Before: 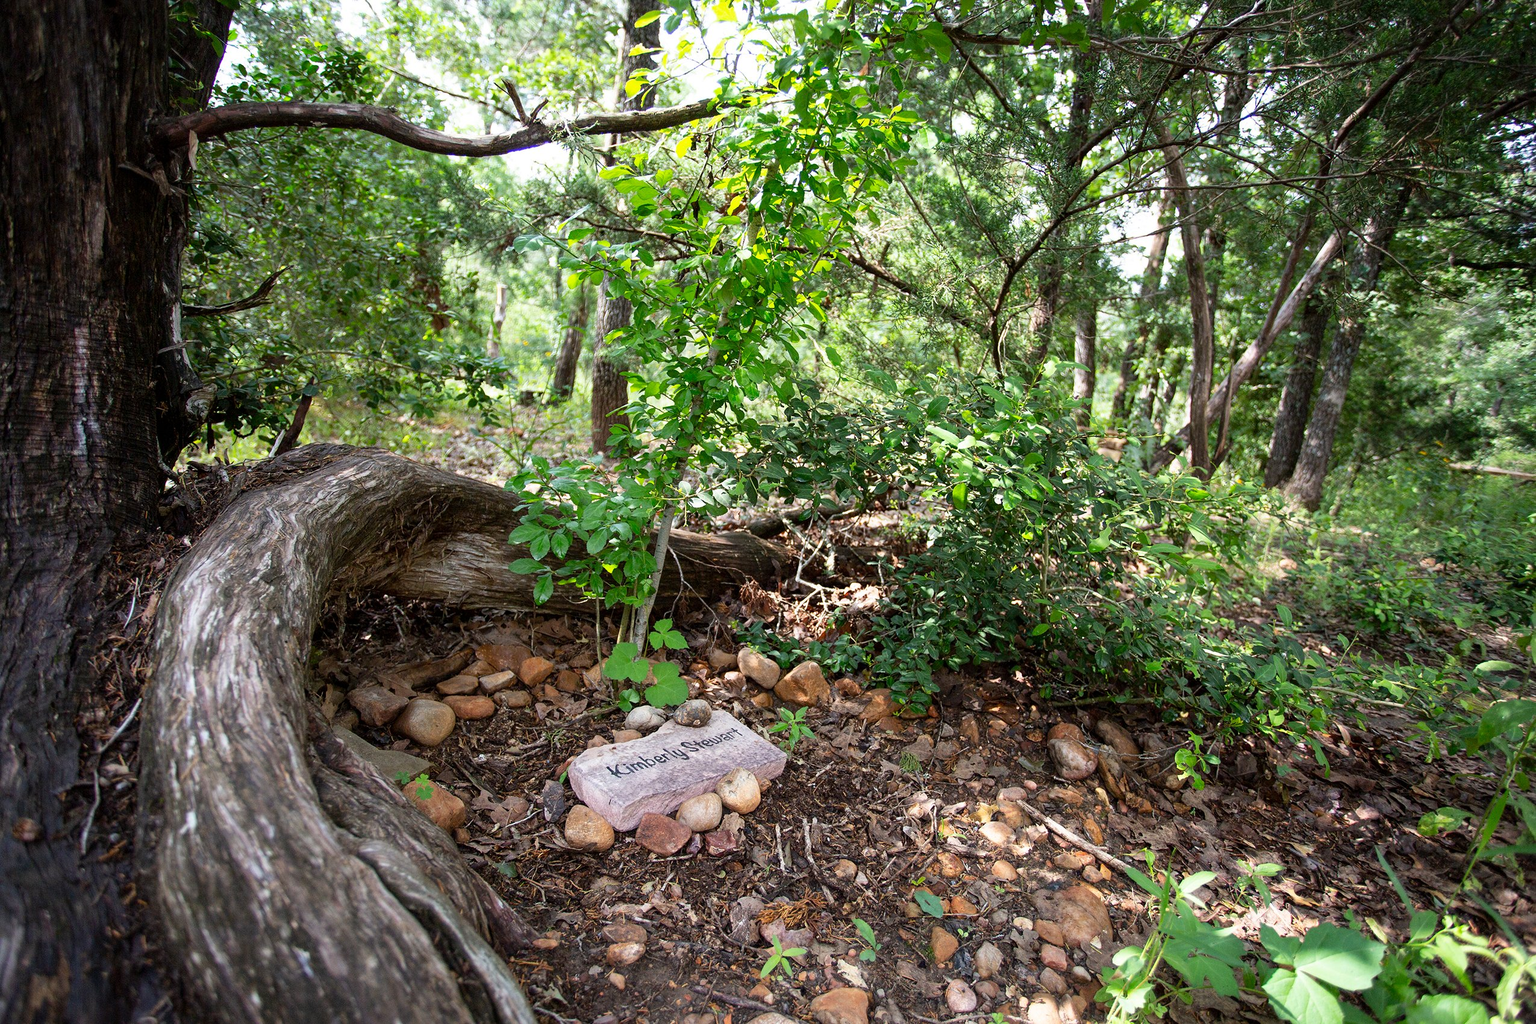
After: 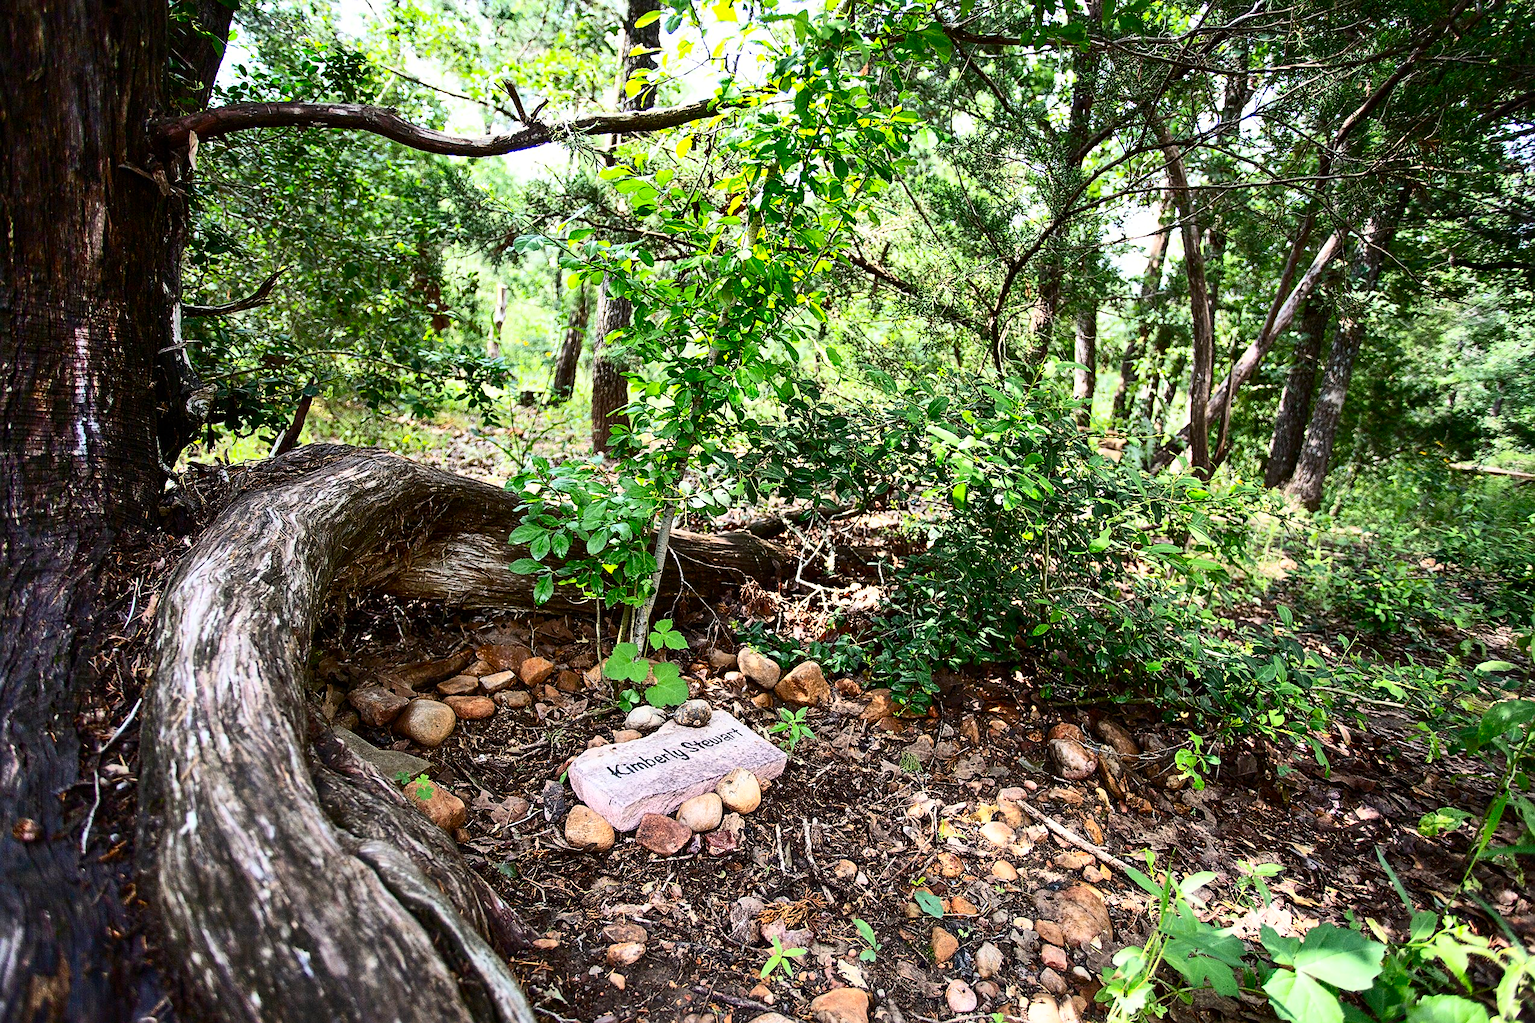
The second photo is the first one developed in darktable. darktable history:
shadows and highlights: soften with gaussian
sharpen: on, module defaults
contrast brightness saturation: contrast 0.4, brightness 0.1, saturation 0.21
